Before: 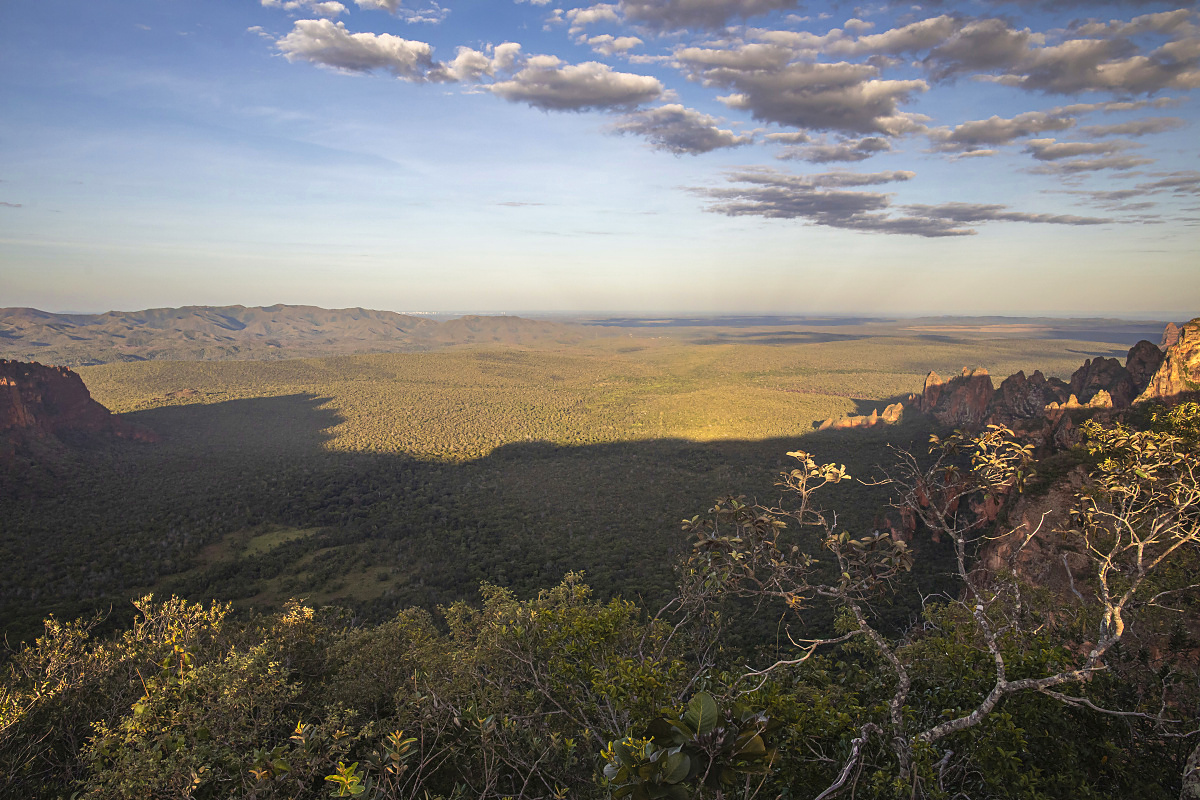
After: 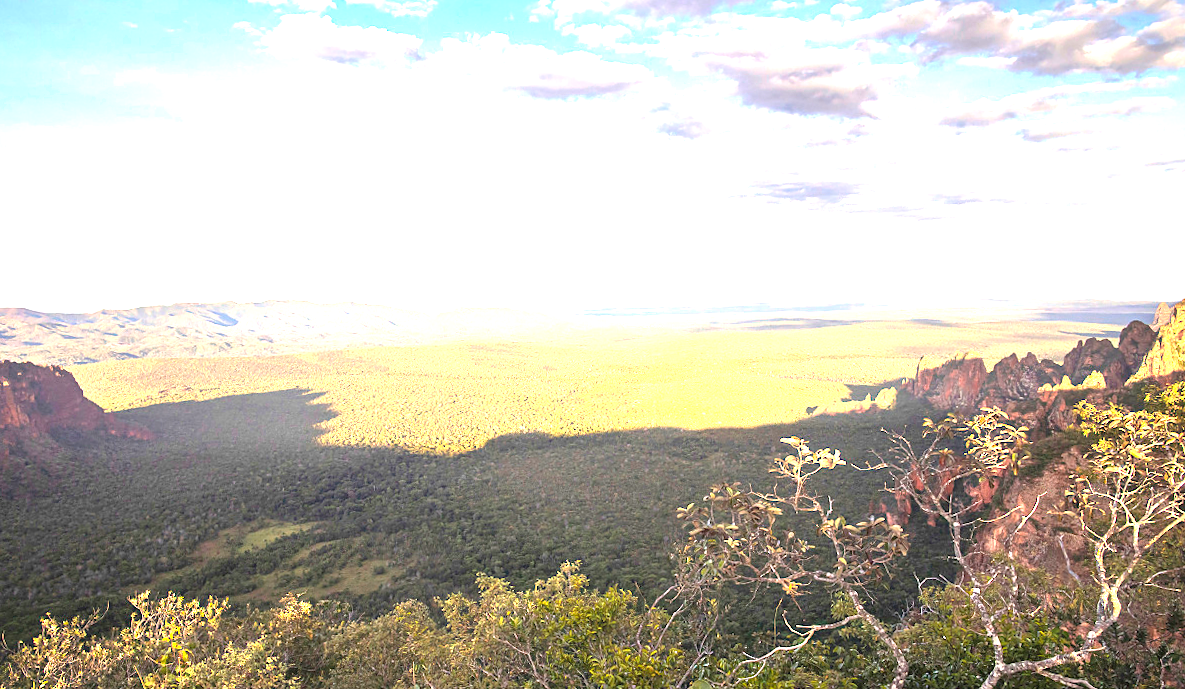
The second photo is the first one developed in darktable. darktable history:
rotate and perspective: rotation -1°, crop left 0.011, crop right 0.989, crop top 0.025, crop bottom 0.975
crop and rotate: top 0%, bottom 11.49%
exposure: black level correction 0, exposure 2.088 EV, compensate exposure bias true, compensate highlight preservation false
